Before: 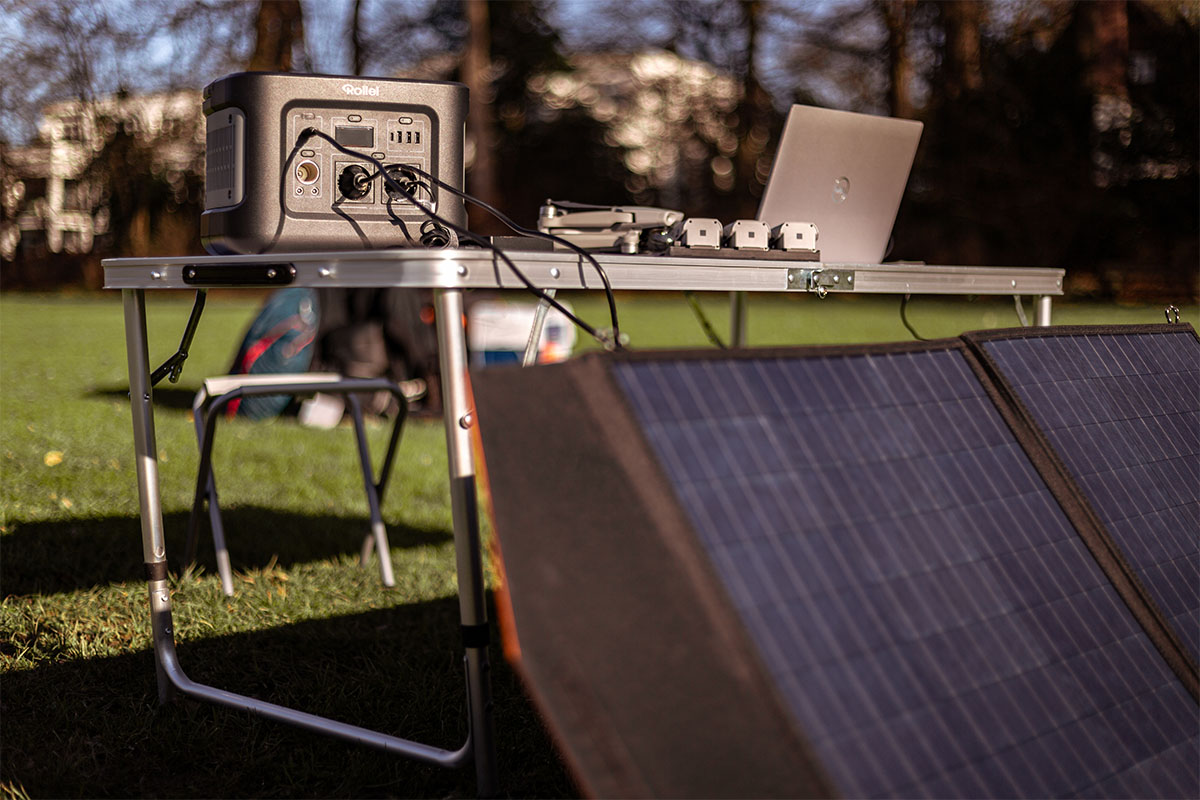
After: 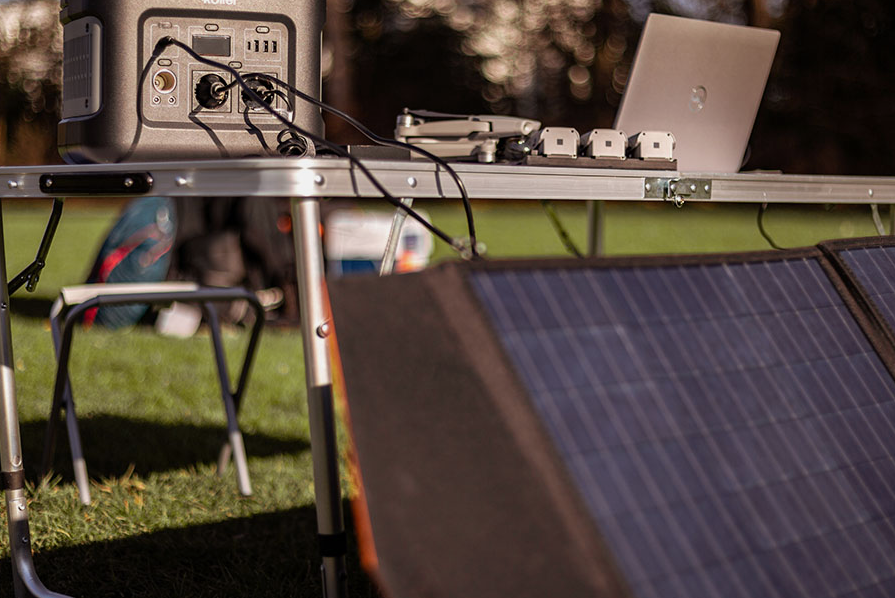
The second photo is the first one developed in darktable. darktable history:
crop and rotate: left 11.955%, top 11.433%, right 13.401%, bottom 13.799%
shadows and highlights: shadows 10.91, white point adjustment 0.909, highlights -39.17, highlights color adjustment 0.736%
exposure: exposure -0.155 EV, compensate exposure bias true, compensate highlight preservation false
